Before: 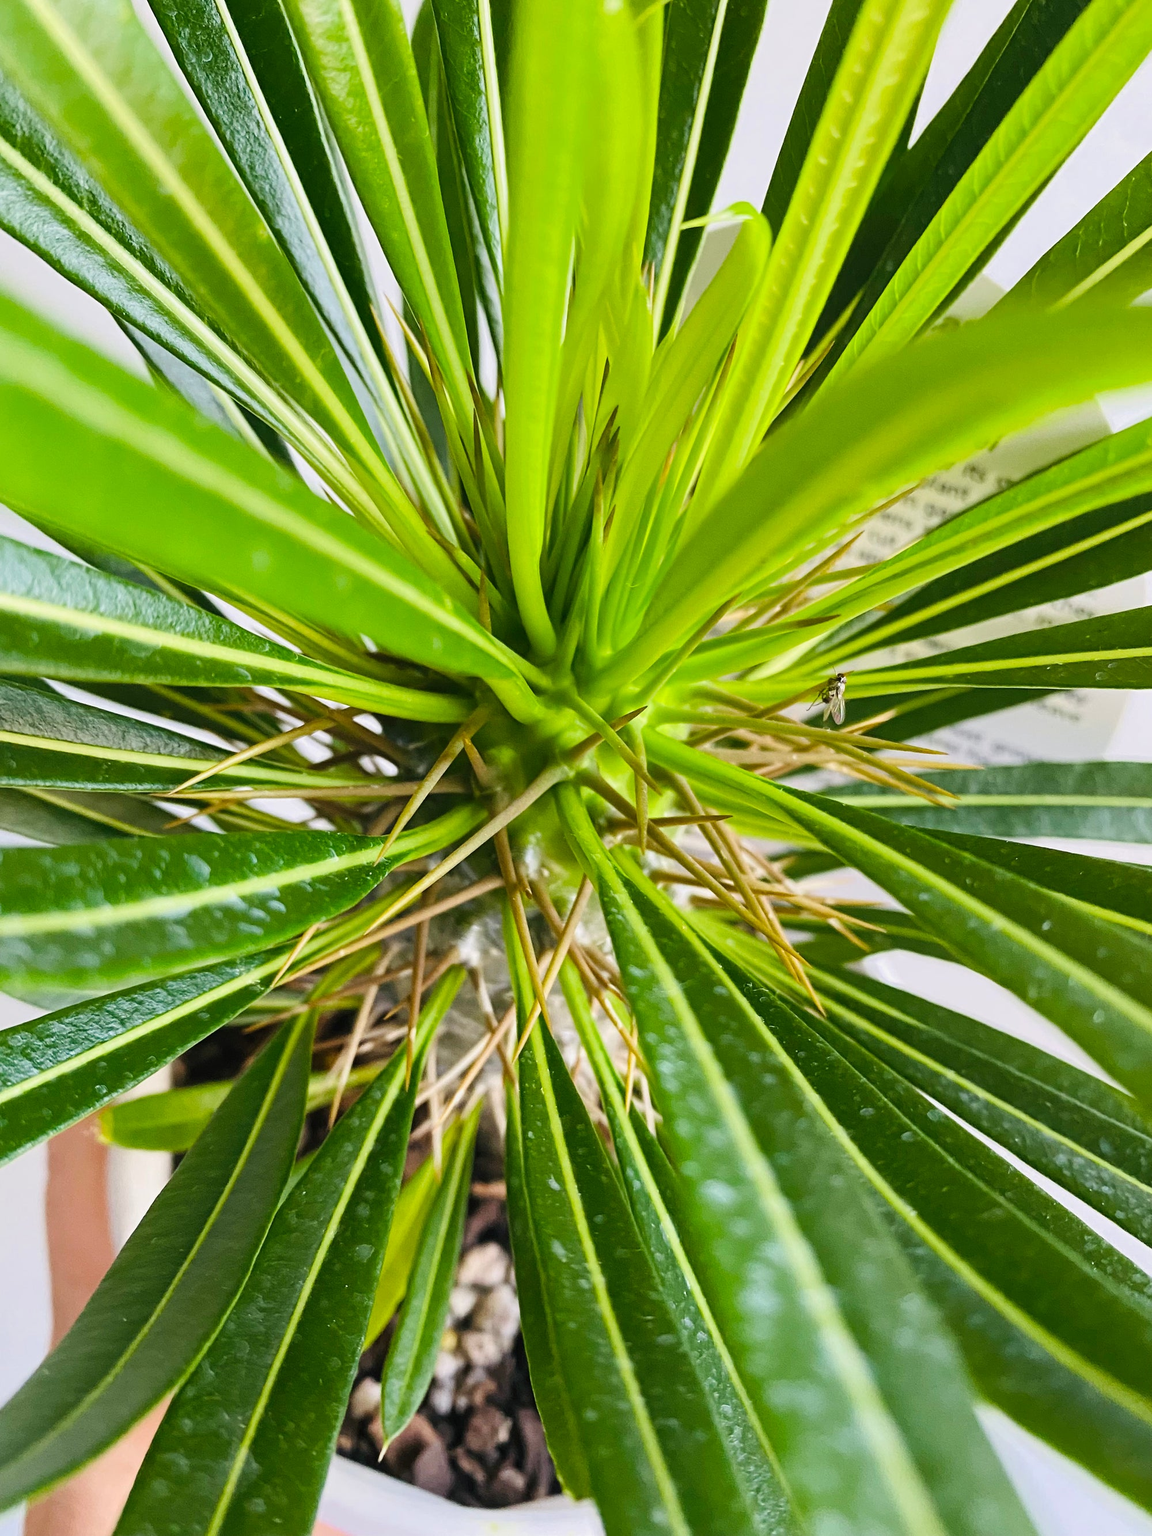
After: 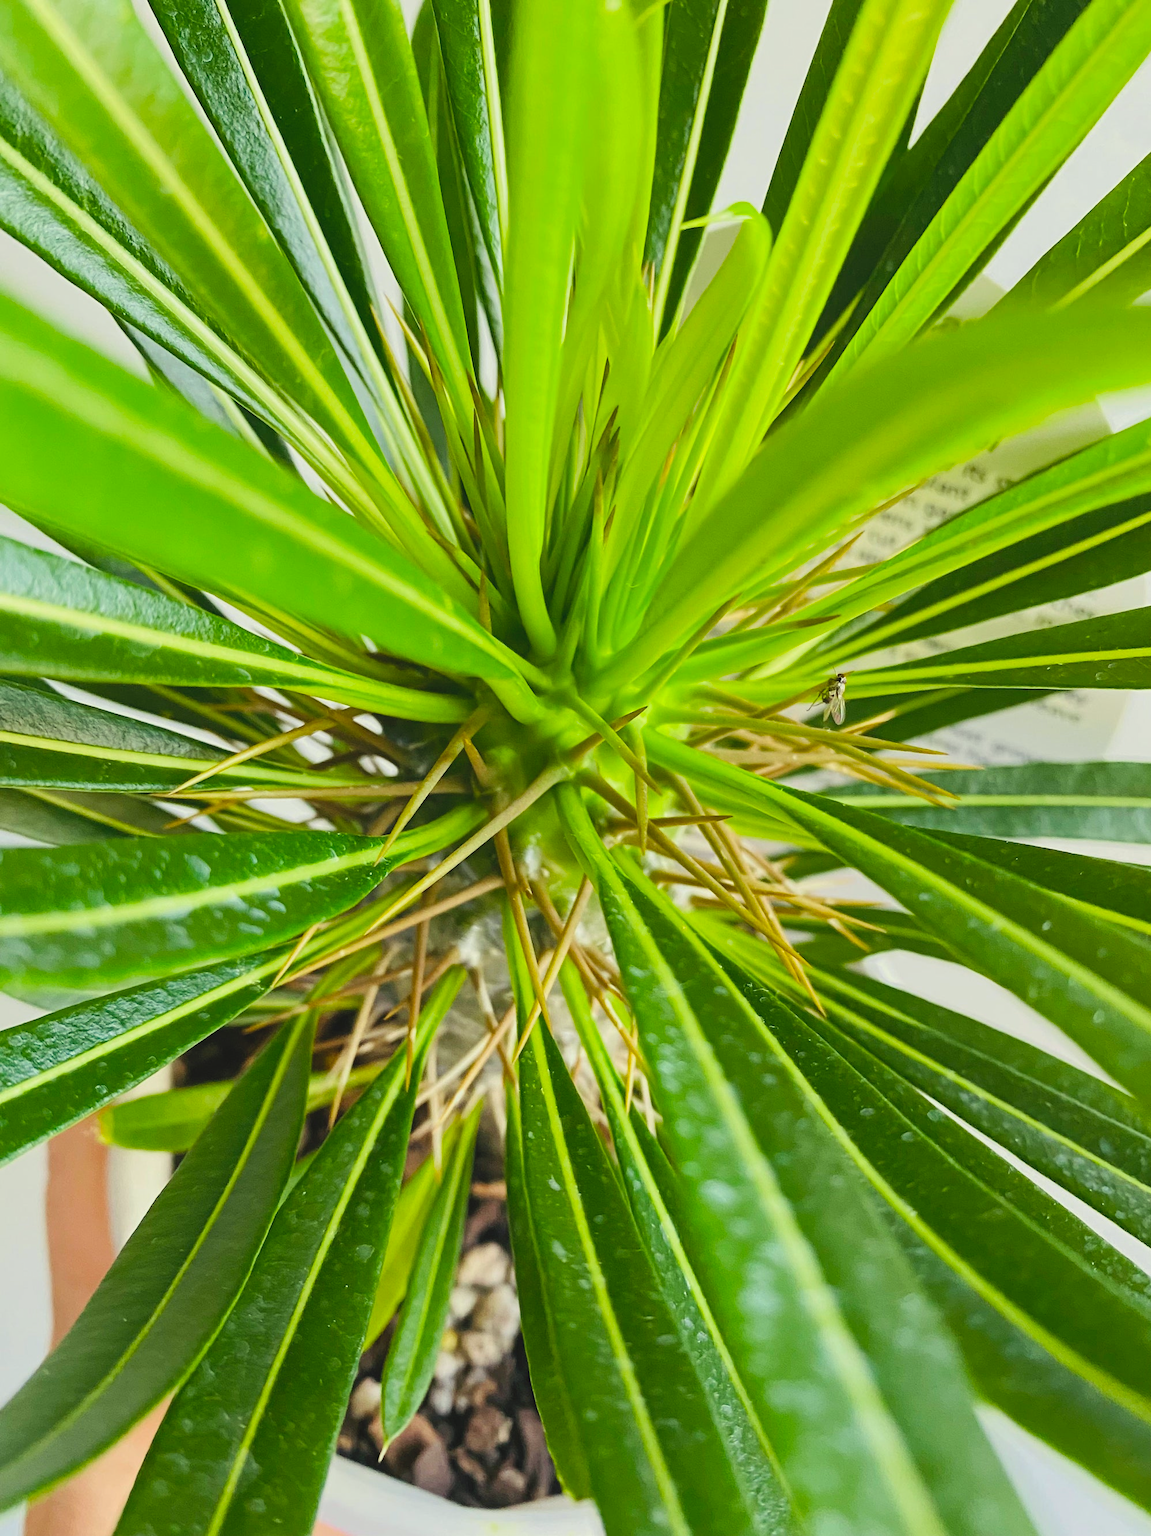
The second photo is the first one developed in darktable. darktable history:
contrast brightness saturation: contrast -0.095, brightness 0.045, saturation 0.084
color correction: highlights a* -5.94, highlights b* 11.16
tone equalizer: edges refinement/feathering 500, mask exposure compensation -1.57 EV, preserve details no
